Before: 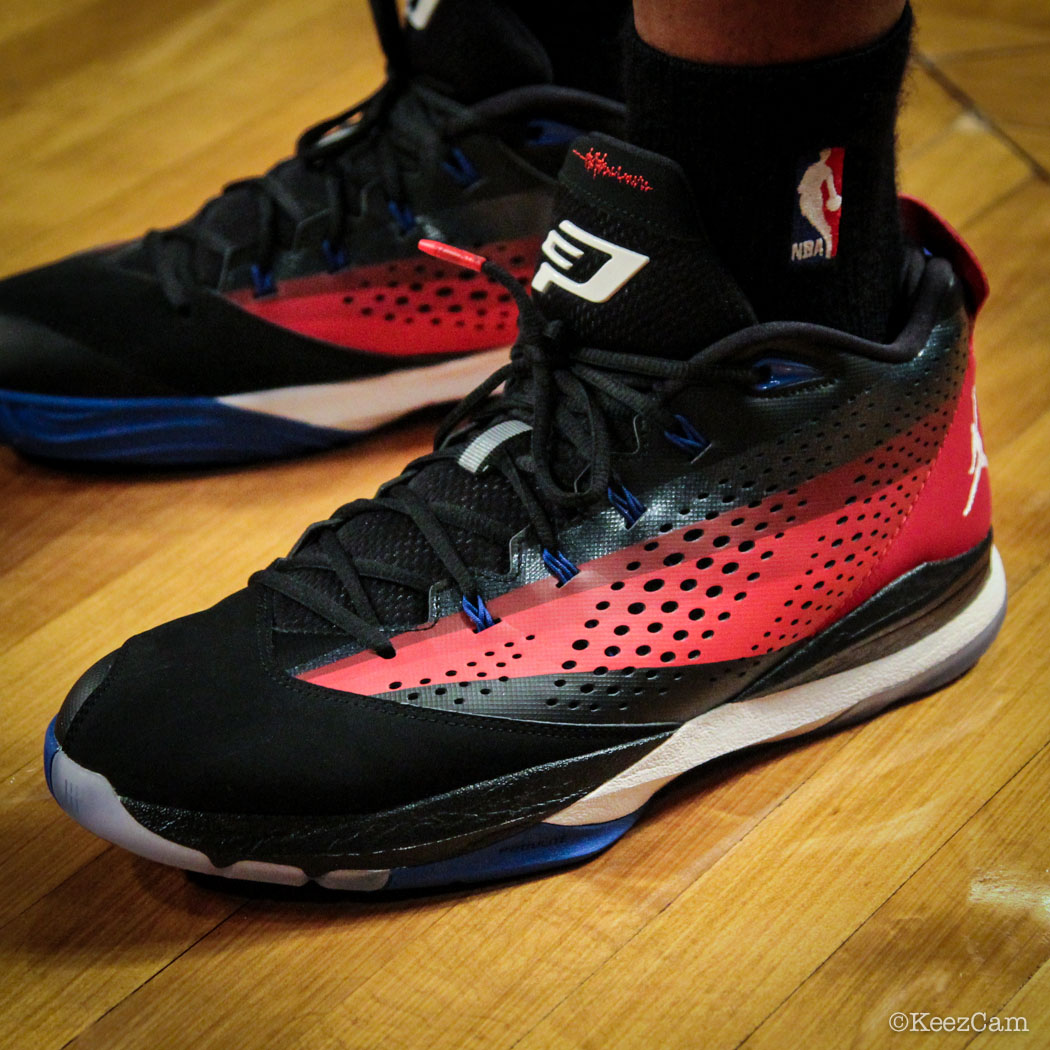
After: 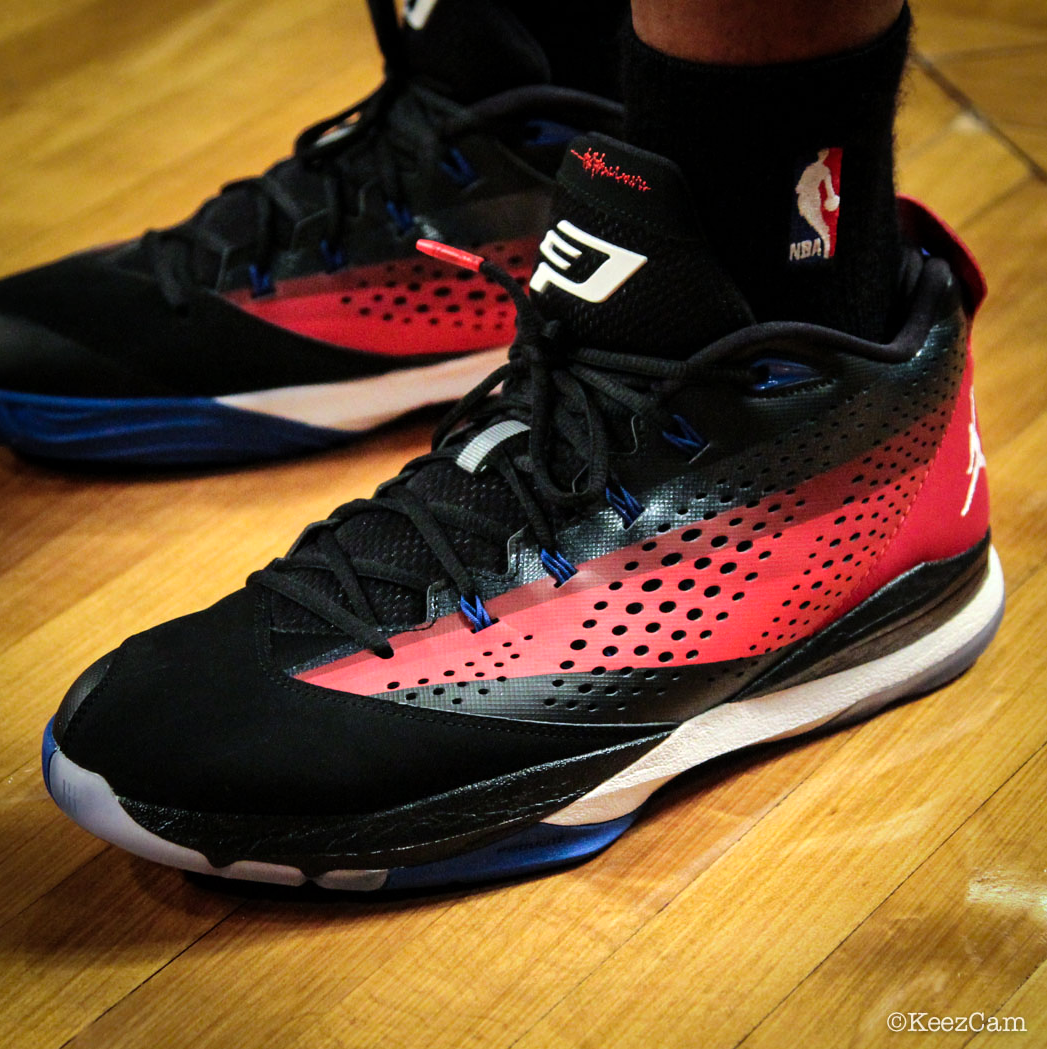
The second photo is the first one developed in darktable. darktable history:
crop and rotate: left 0.196%, bottom 0.007%
tone equalizer: -8 EV -0.441 EV, -7 EV -0.382 EV, -6 EV -0.335 EV, -5 EV -0.205 EV, -3 EV 0.227 EV, -2 EV 0.348 EV, -1 EV 0.385 EV, +0 EV 0.405 EV, luminance estimator HSV value / RGB max
